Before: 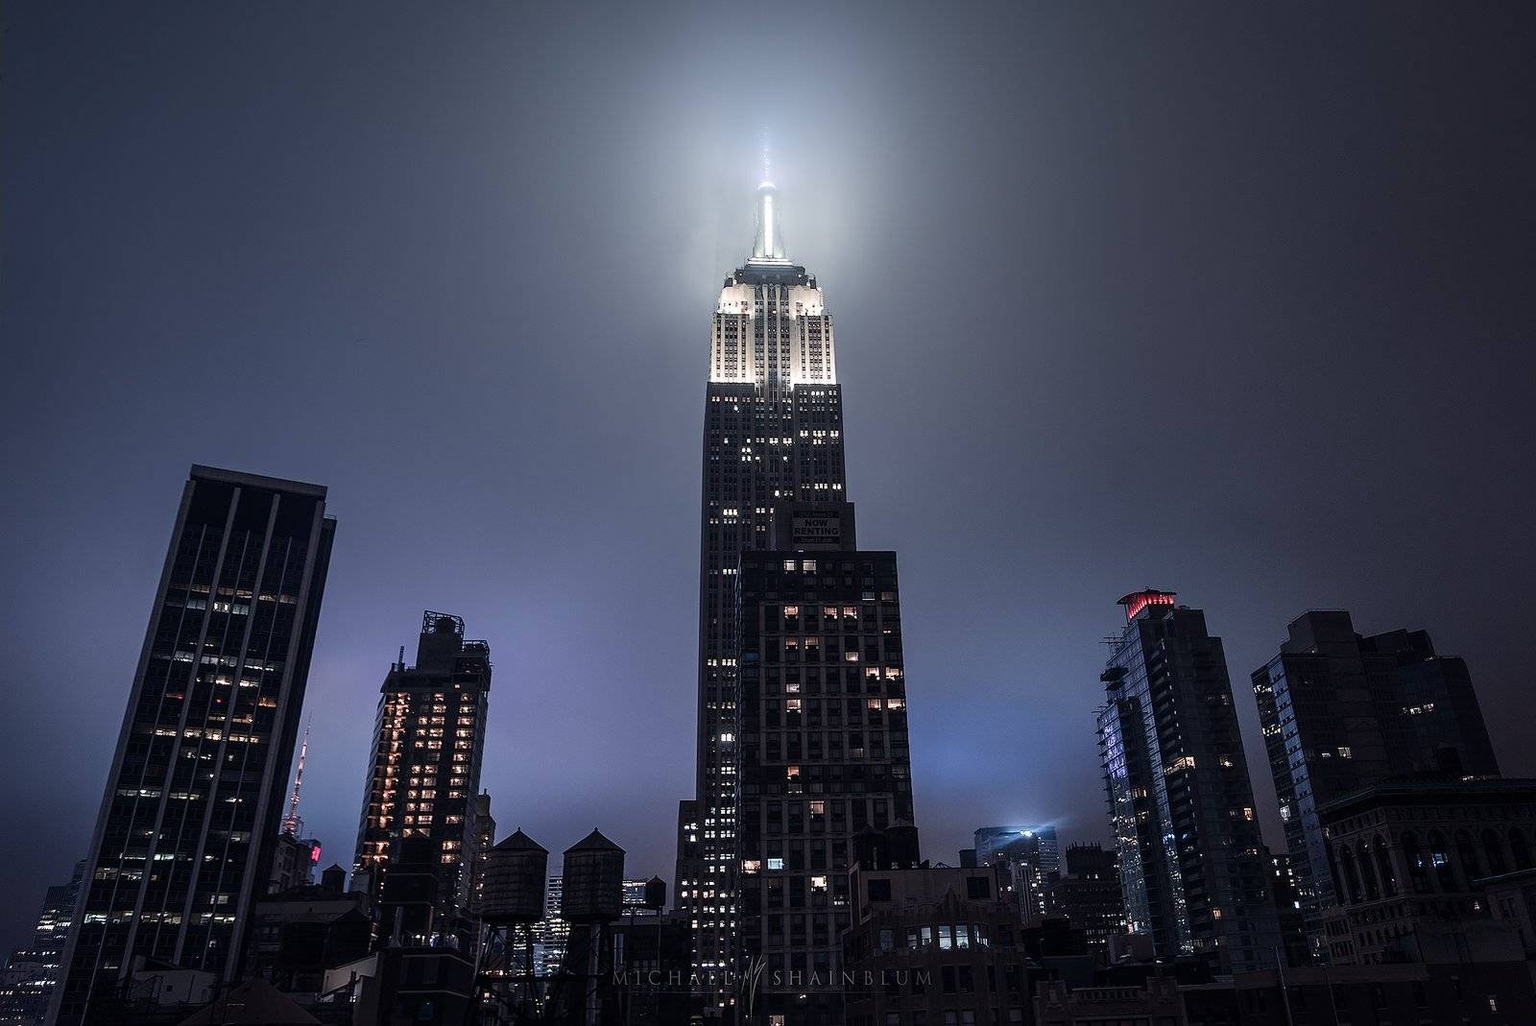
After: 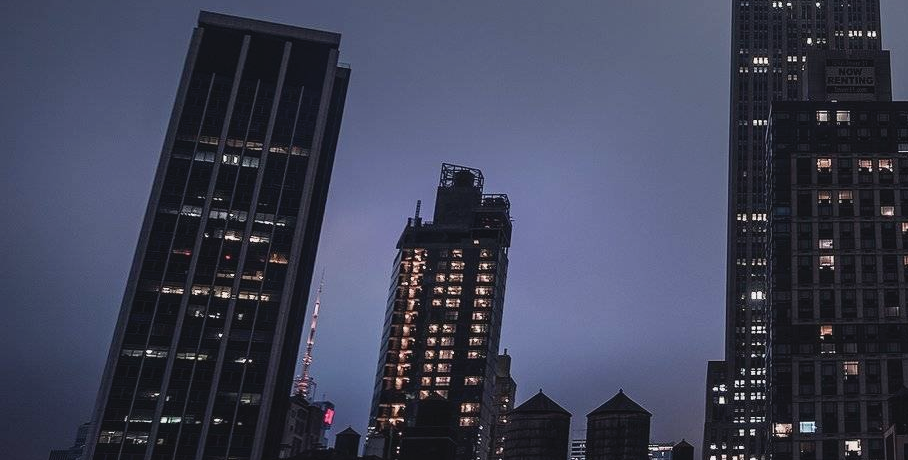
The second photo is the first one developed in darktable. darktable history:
contrast brightness saturation: contrast -0.093, saturation -0.083
crop: top 44.267%, right 43.214%, bottom 12.689%
